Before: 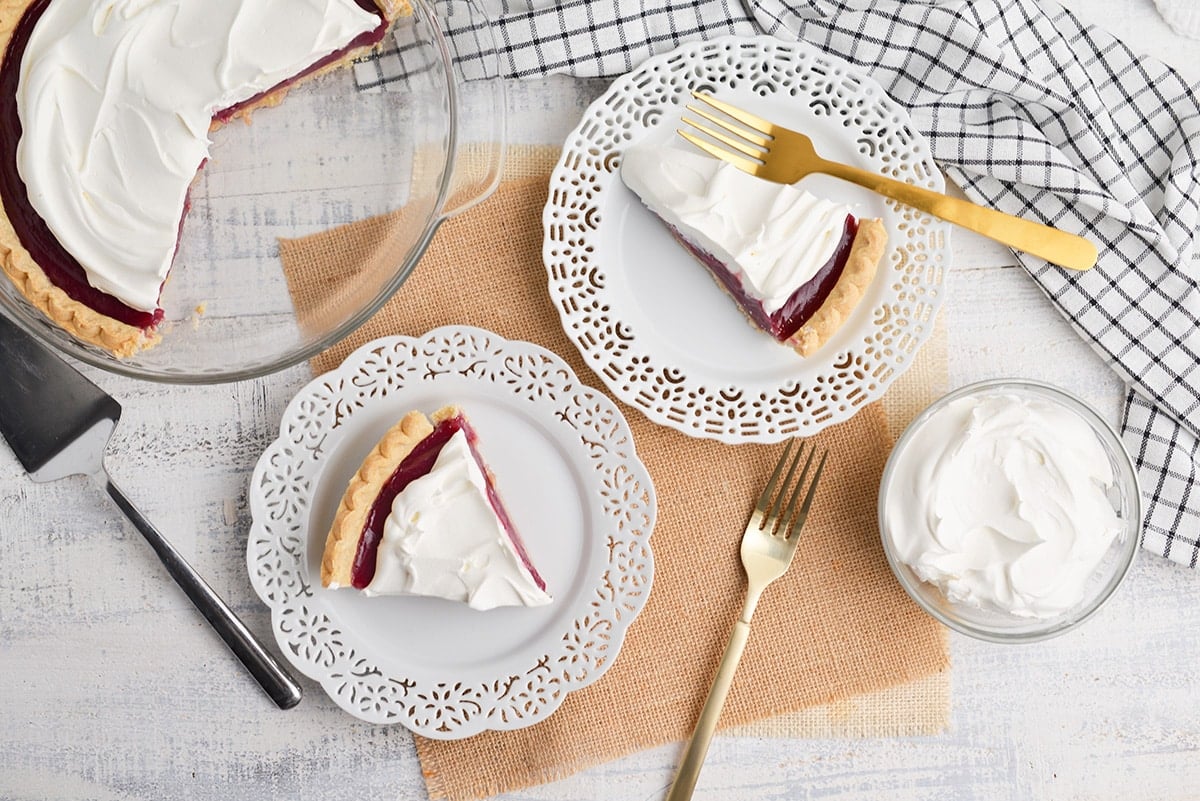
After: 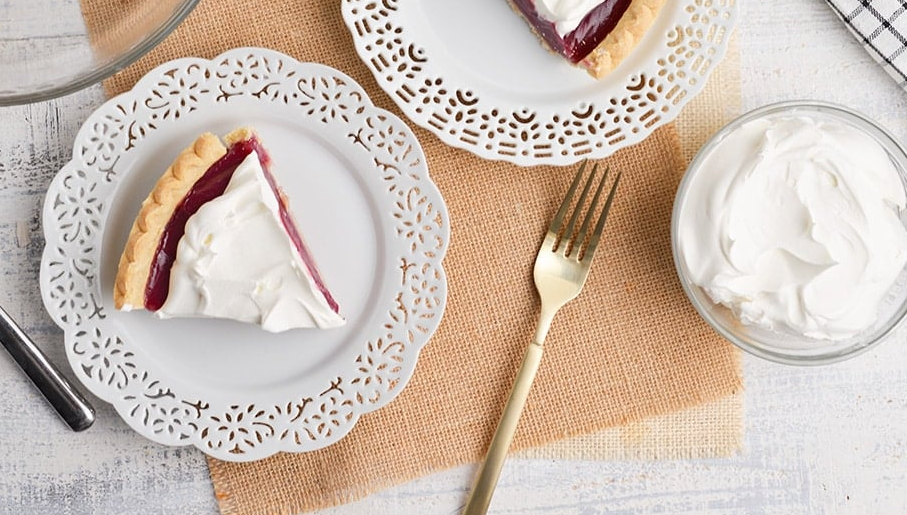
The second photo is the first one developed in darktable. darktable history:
crop and rotate: left 17.251%, top 34.718%, right 7.124%, bottom 0.909%
levels: black 3.84%
